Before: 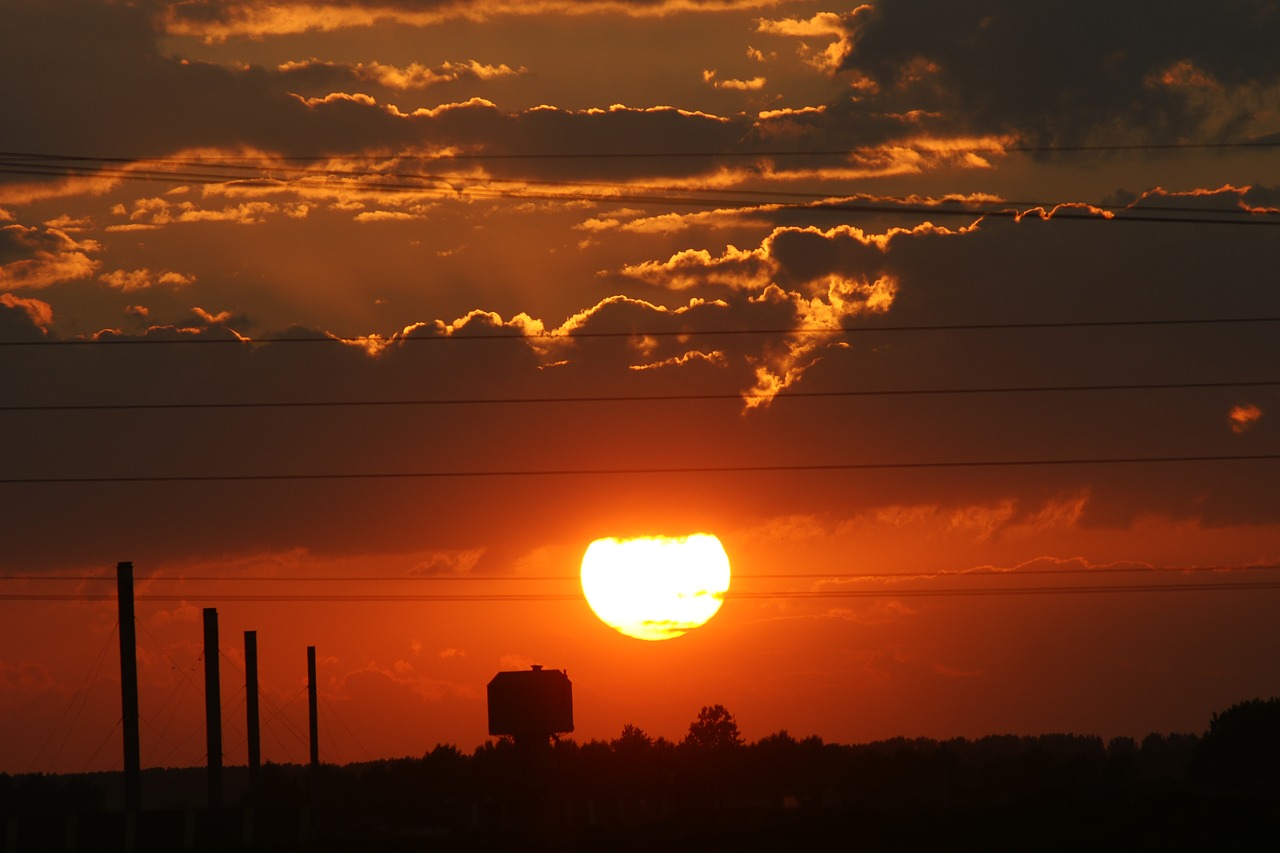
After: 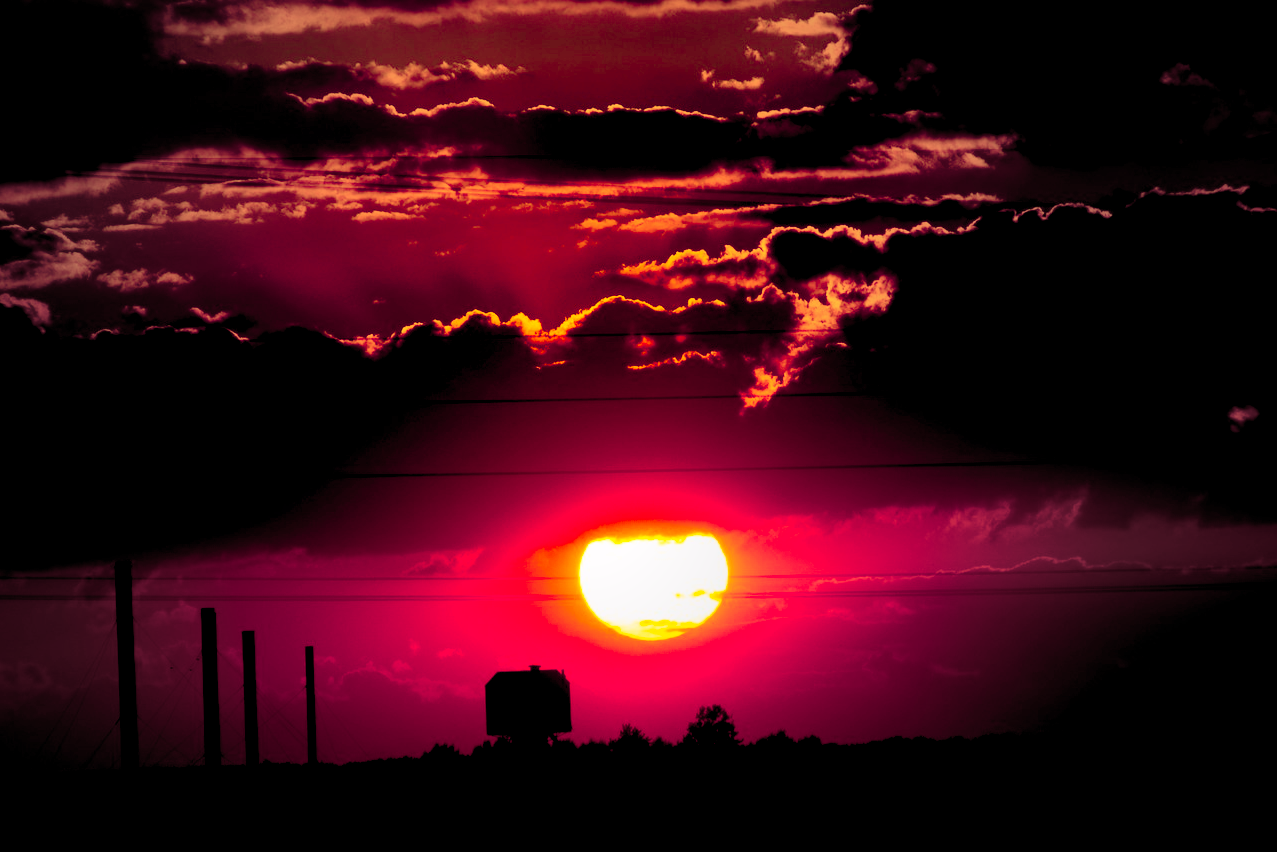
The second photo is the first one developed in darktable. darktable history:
exposure: black level correction 0.055, exposure -0.031 EV, compensate highlight preservation false
contrast brightness saturation: contrast 0.201, brightness 0.161, saturation 0.217
vignetting: fall-off start 16.48%, fall-off radius 101.26%, center (-0.079, 0.06), width/height ratio 0.719
color balance rgb: highlights gain › chroma 0.121%, highlights gain › hue 329.83°, perceptual saturation grading › global saturation 31.062%, hue shift -10.78°
crop and rotate: left 0.164%, bottom 0.008%
